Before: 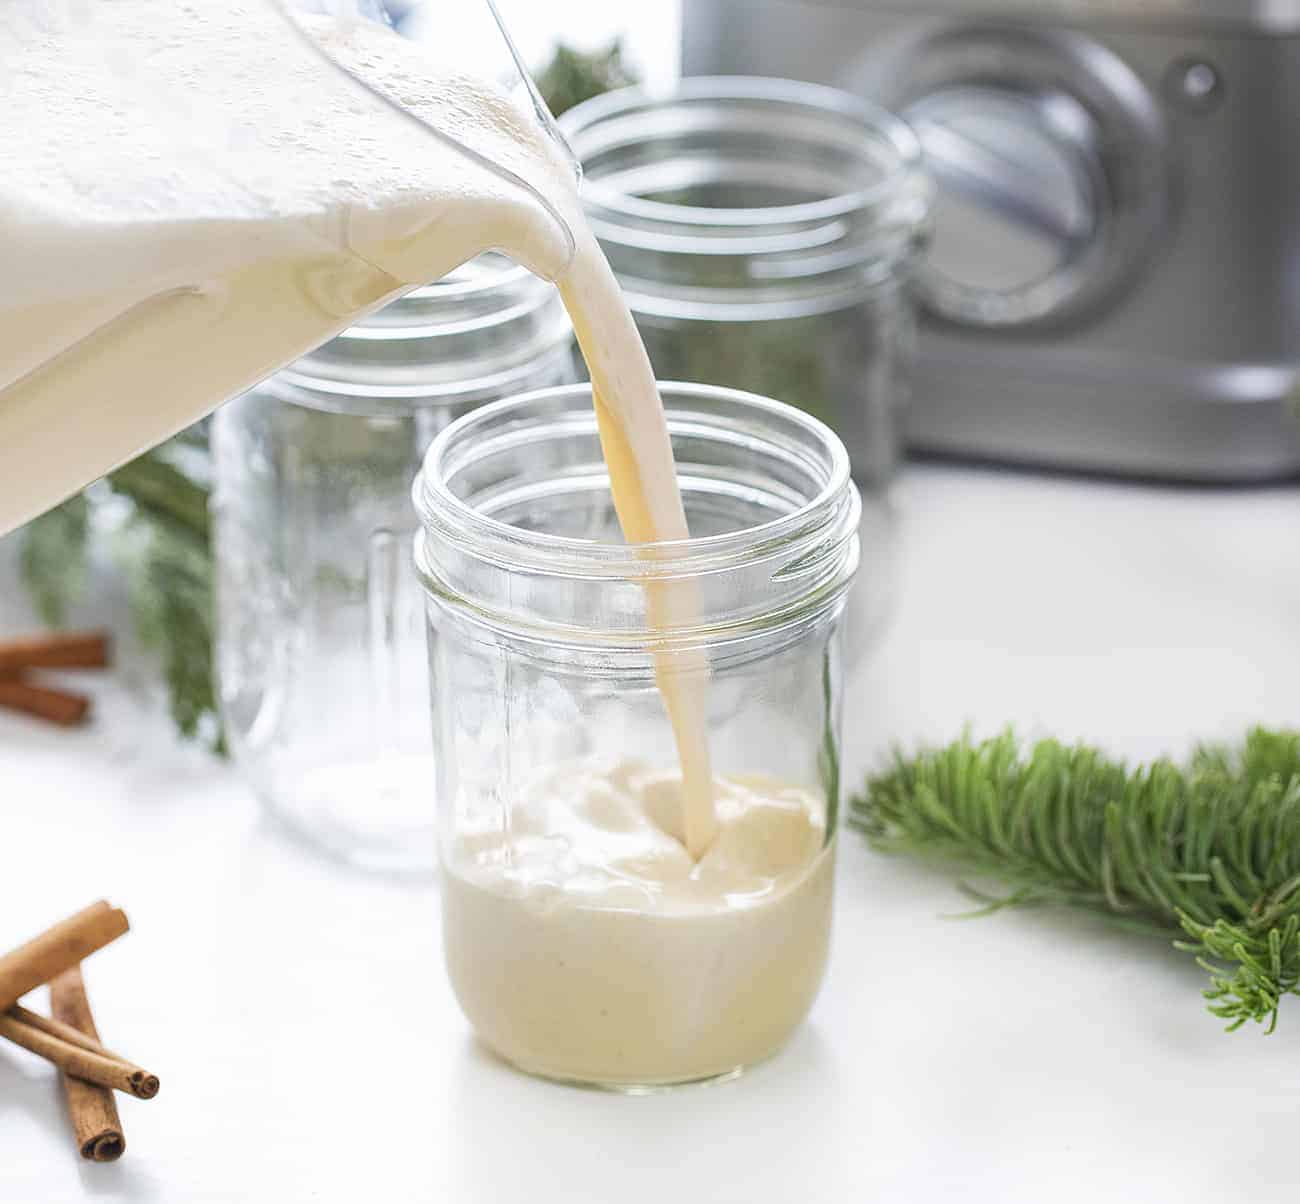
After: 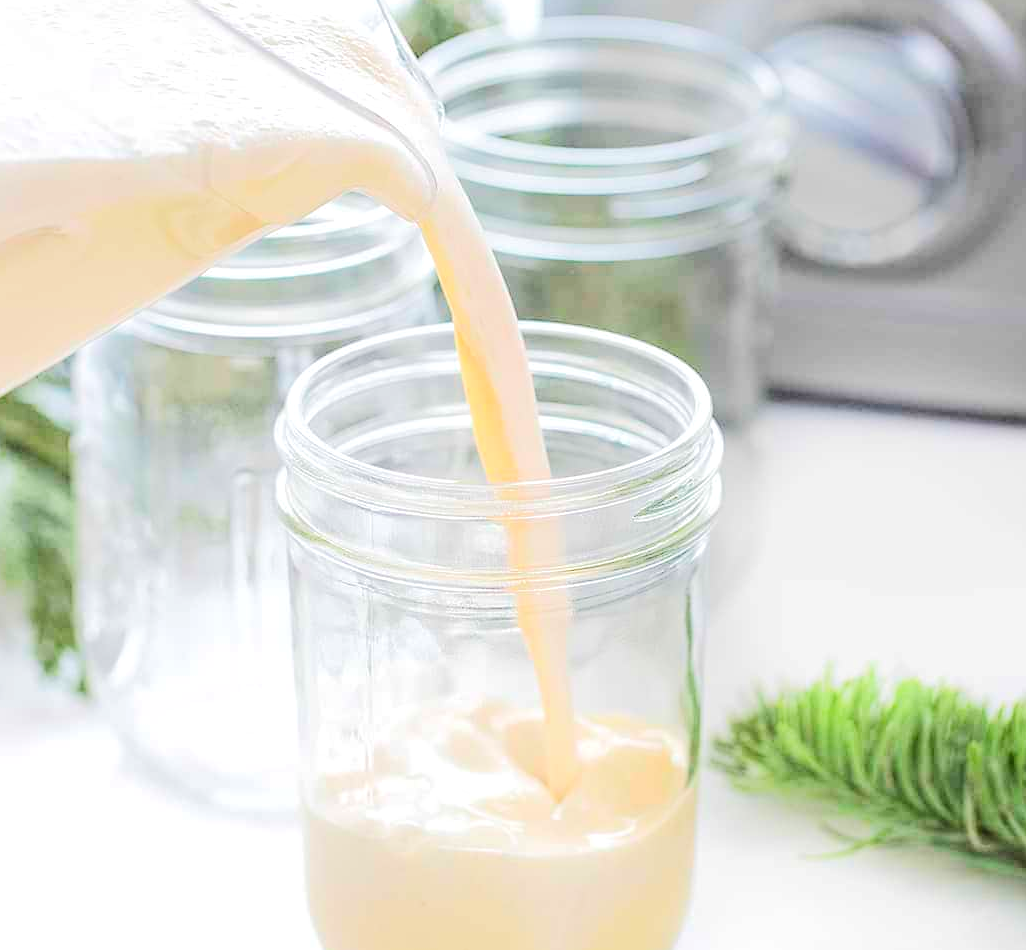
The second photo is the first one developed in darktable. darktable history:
tone equalizer: -7 EV 0.157 EV, -6 EV 0.612 EV, -5 EV 1.14 EV, -4 EV 1.31 EV, -3 EV 1.12 EV, -2 EV 0.6 EV, -1 EV 0.147 EV, edges refinement/feathering 500, mask exposure compensation -1.57 EV, preserve details no
exposure: compensate highlight preservation false
crop and rotate: left 10.637%, top 5.012%, right 10.411%, bottom 16.042%
